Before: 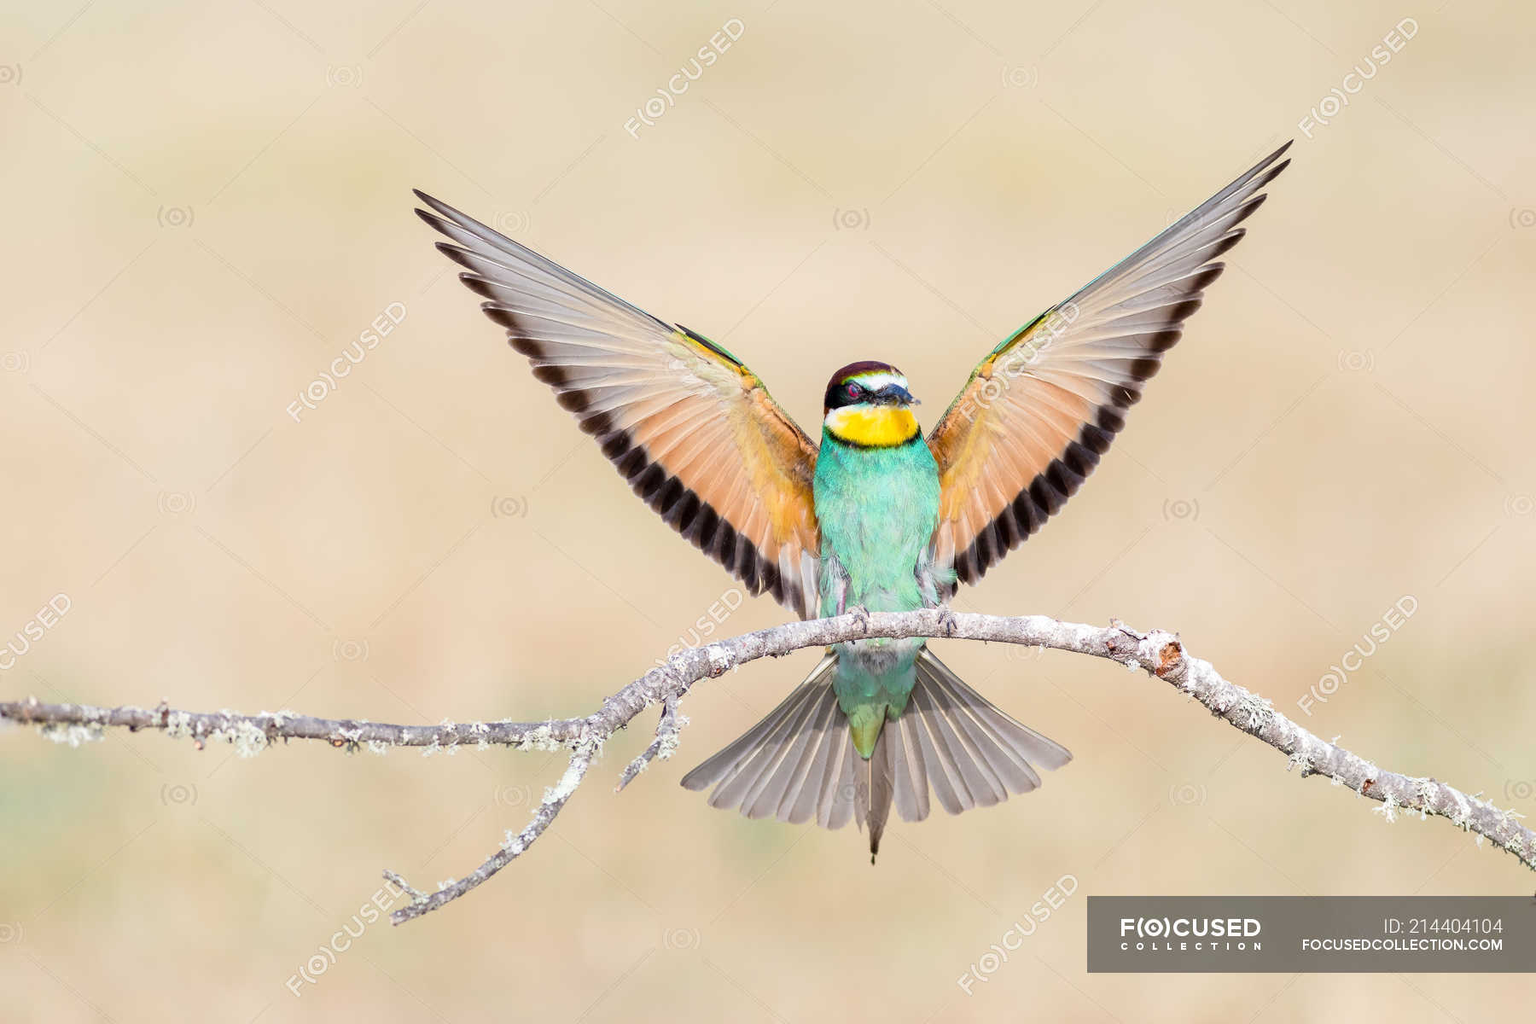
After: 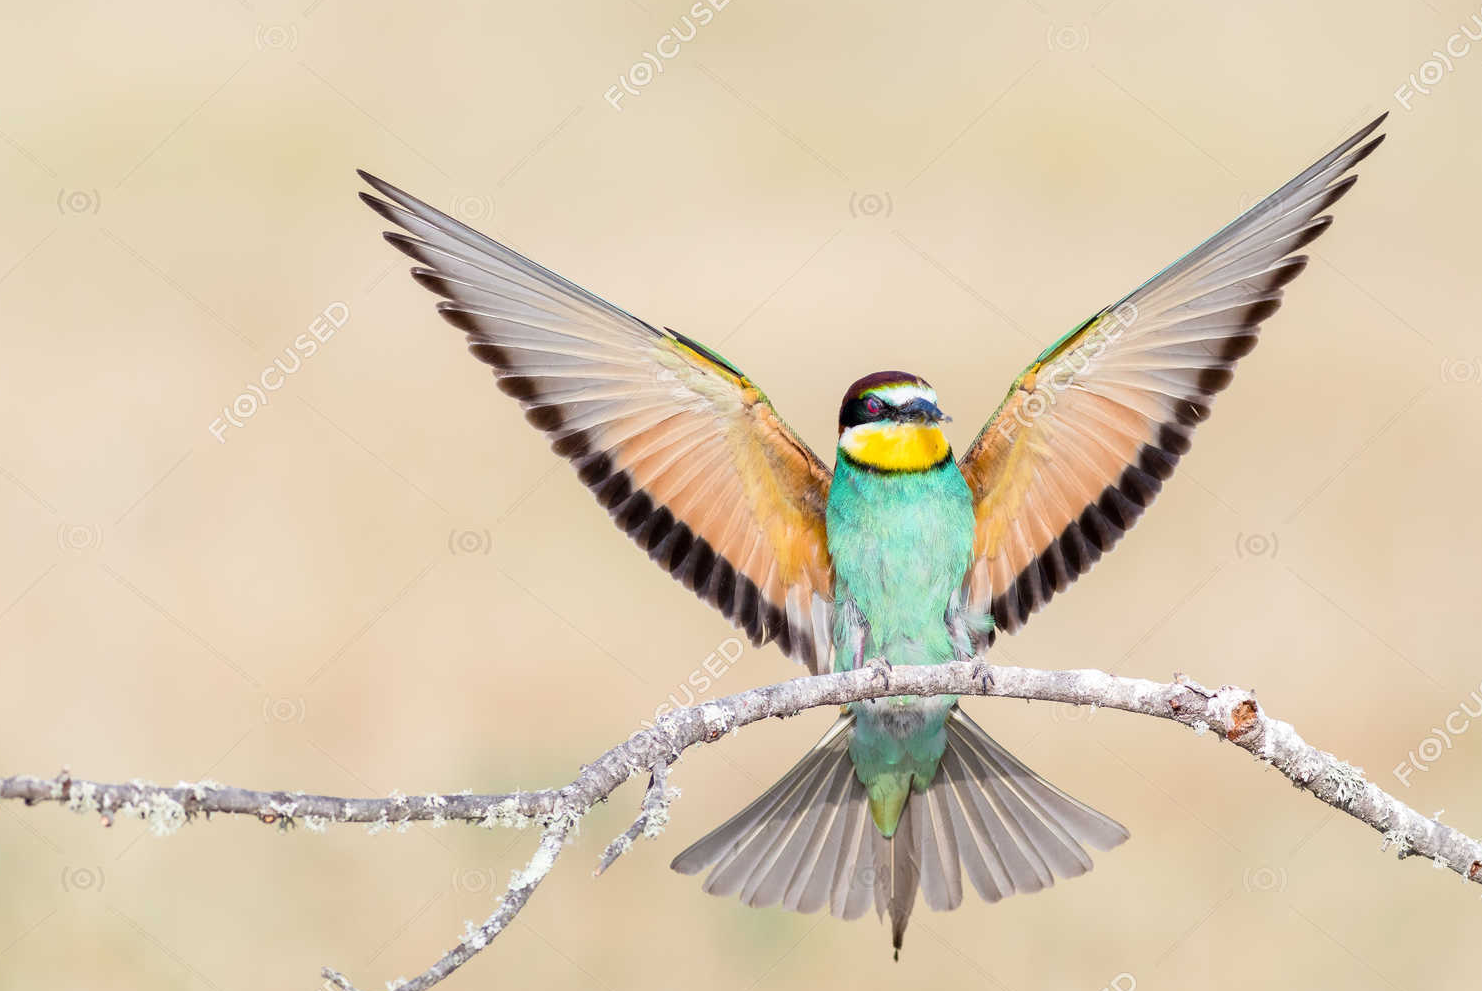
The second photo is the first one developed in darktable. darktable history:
crop and rotate: left 7.075%, top 4.384%, right 10.586%, bottom 12.985%
